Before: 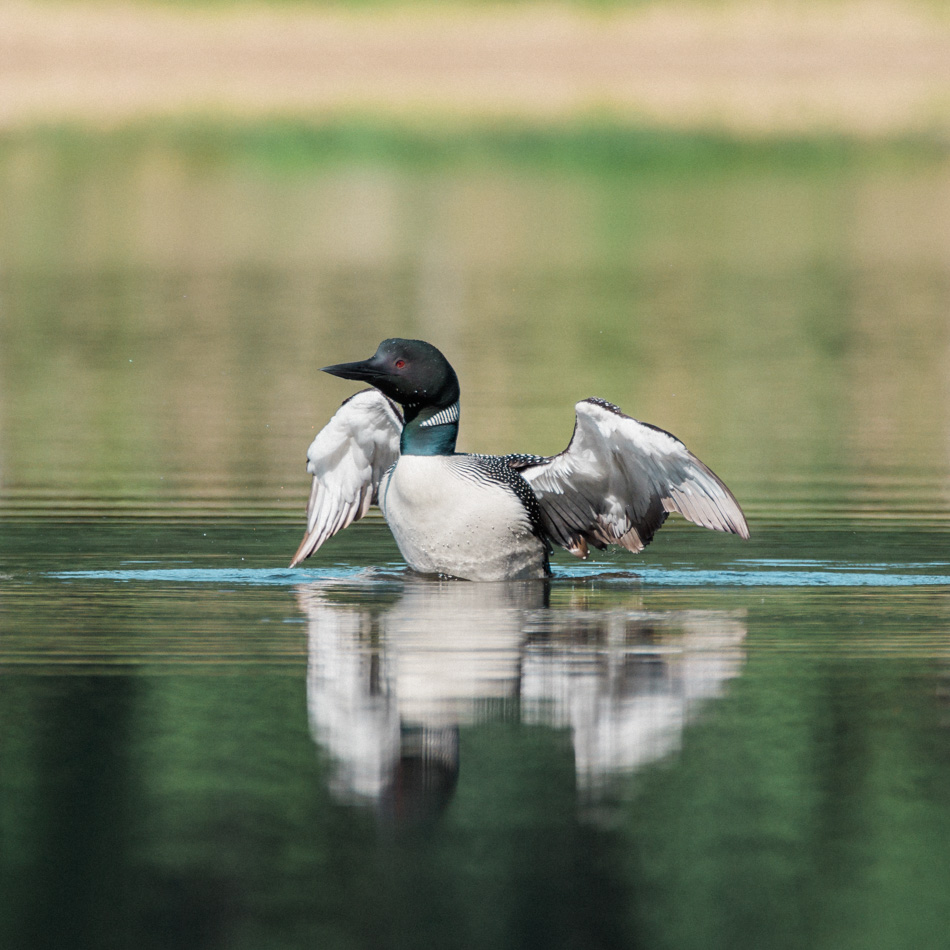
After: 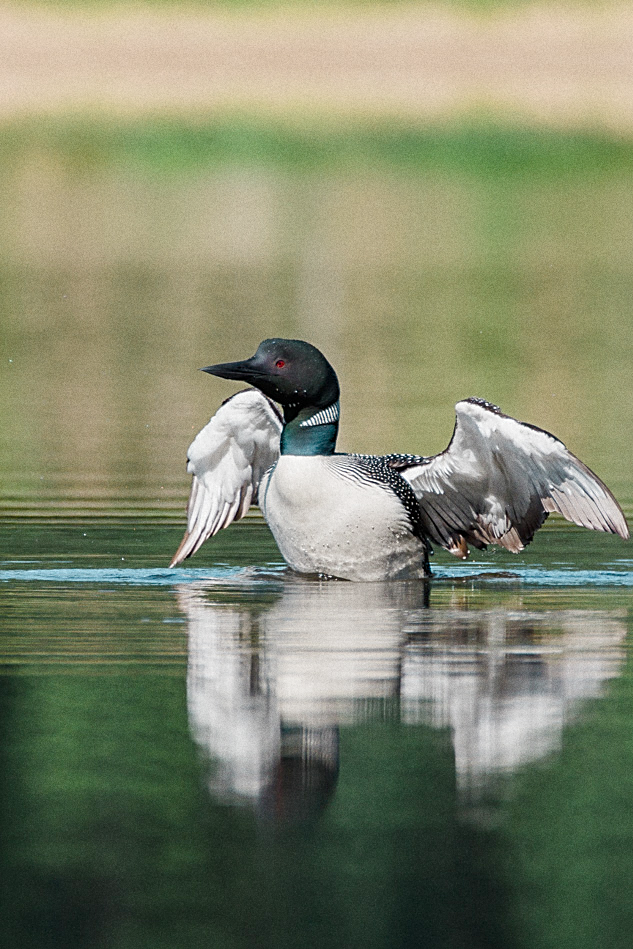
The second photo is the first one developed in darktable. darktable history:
crop and rotate: left 12.648%, right 20.685%
sharpen: on, module defaults
grain: on, module defaults
color balance rgb: perceptual saturation grading › global saturation 20%, perceptual saturation grading › highlights -25%, perceptual saturation grading › shadows 50%, global vibrance -25%
